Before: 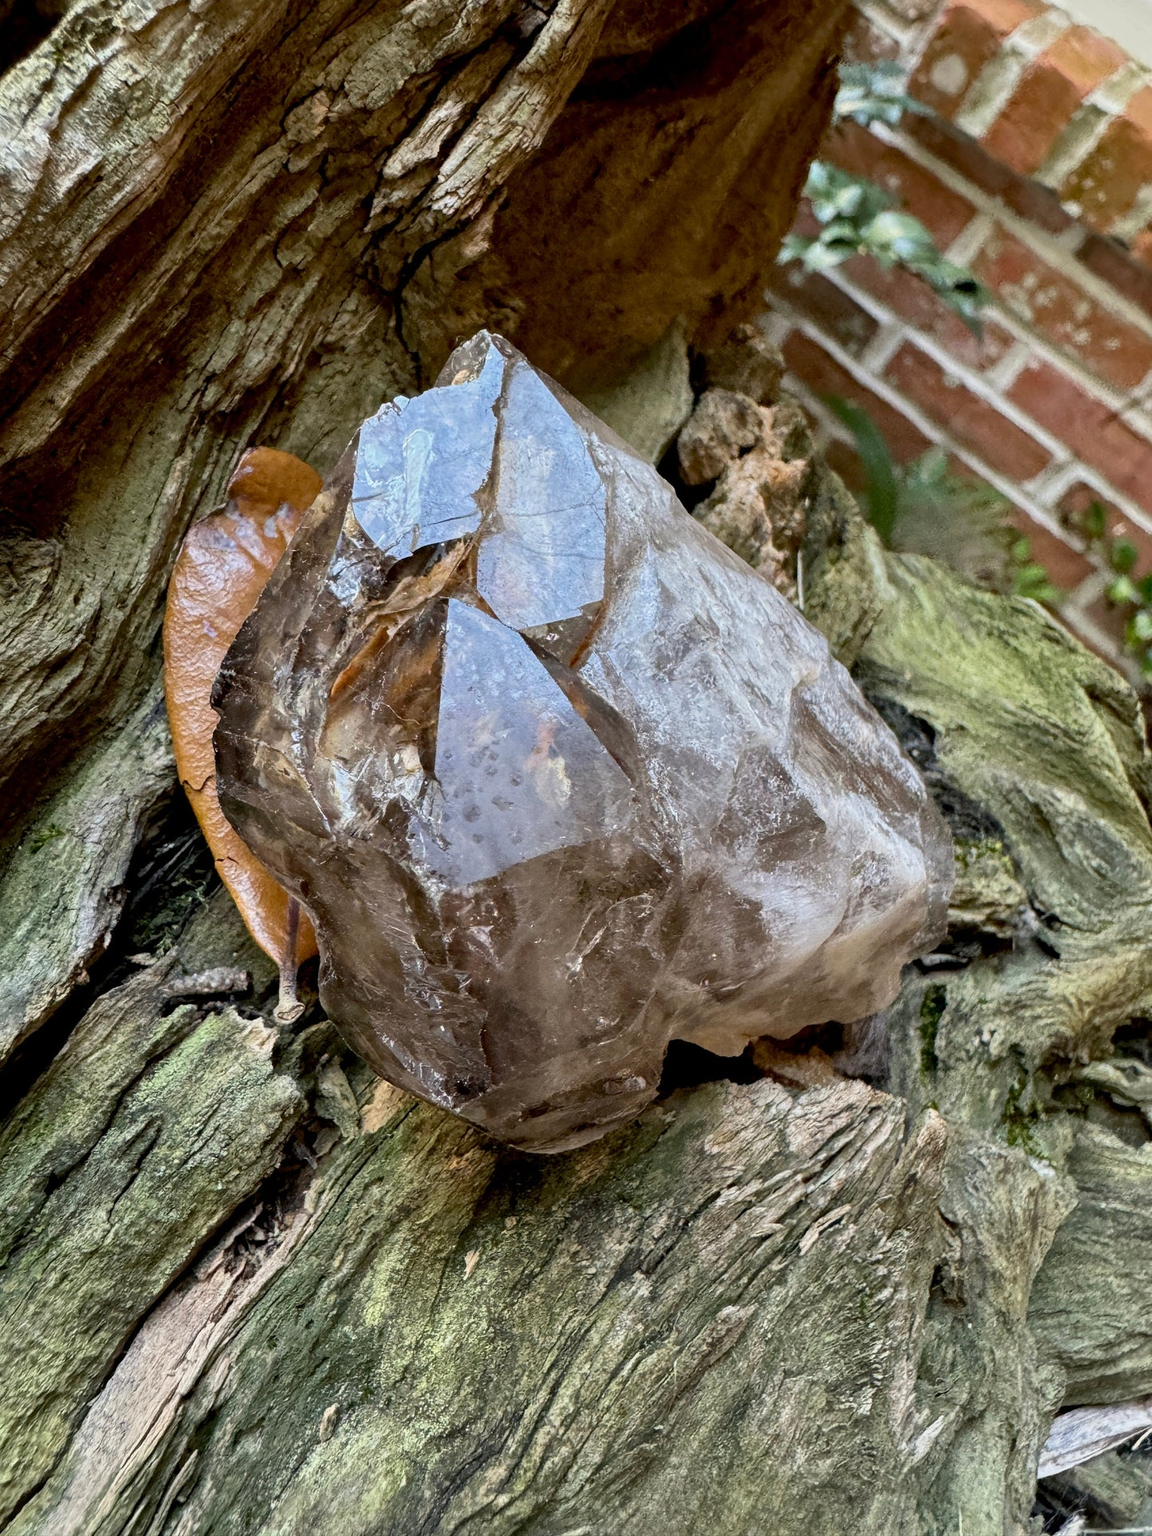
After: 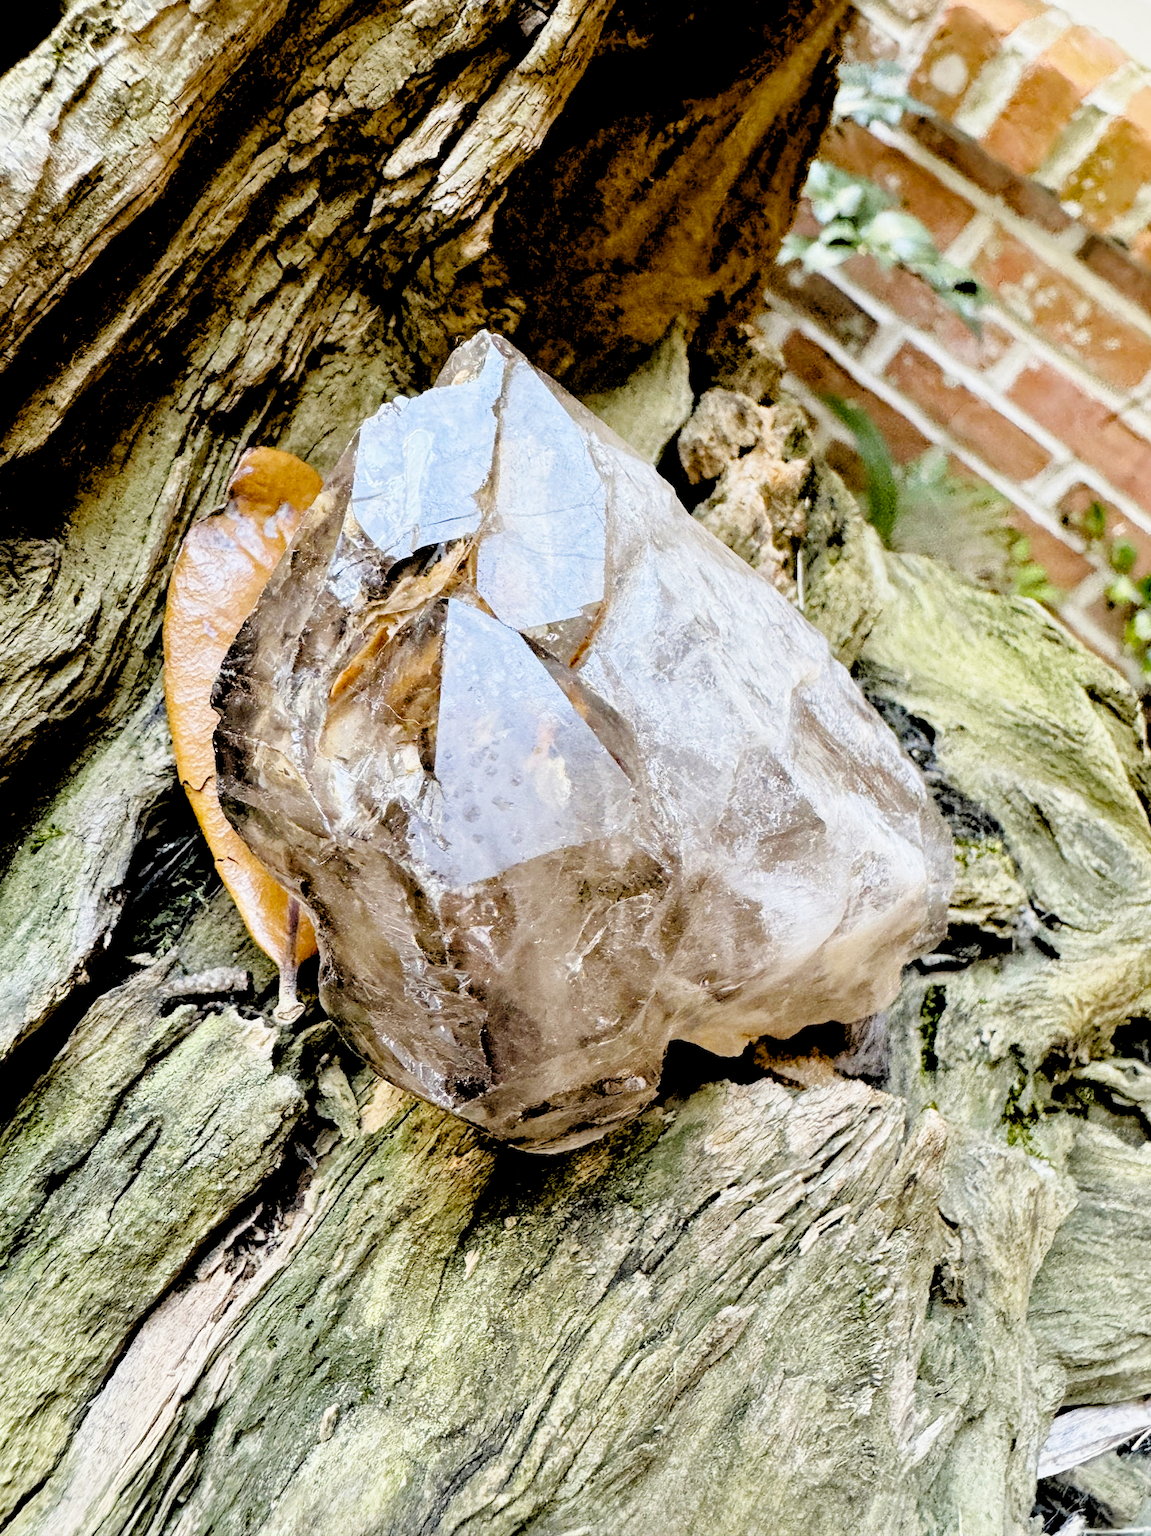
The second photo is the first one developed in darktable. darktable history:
base curve: curves: ch0 [(0, 0) (0.008, 0.007) (0.022, 0.029) (0.048, 0.089) (0.092, 0.197) (0.191, 0.399) (0.275, 0.534) (0.357, 0.65) (0.477, 0.78) (0.542, 0.833) (0.799, 0.973) (1, 1)], preserve colors none
color contrast: green-magenta contrast 0.81
rgb levels: preserve colors sum RGB, levels [[0.038, 0.433, 0.934], [0, 0.5, 1], [0, 0.5, 1]]
